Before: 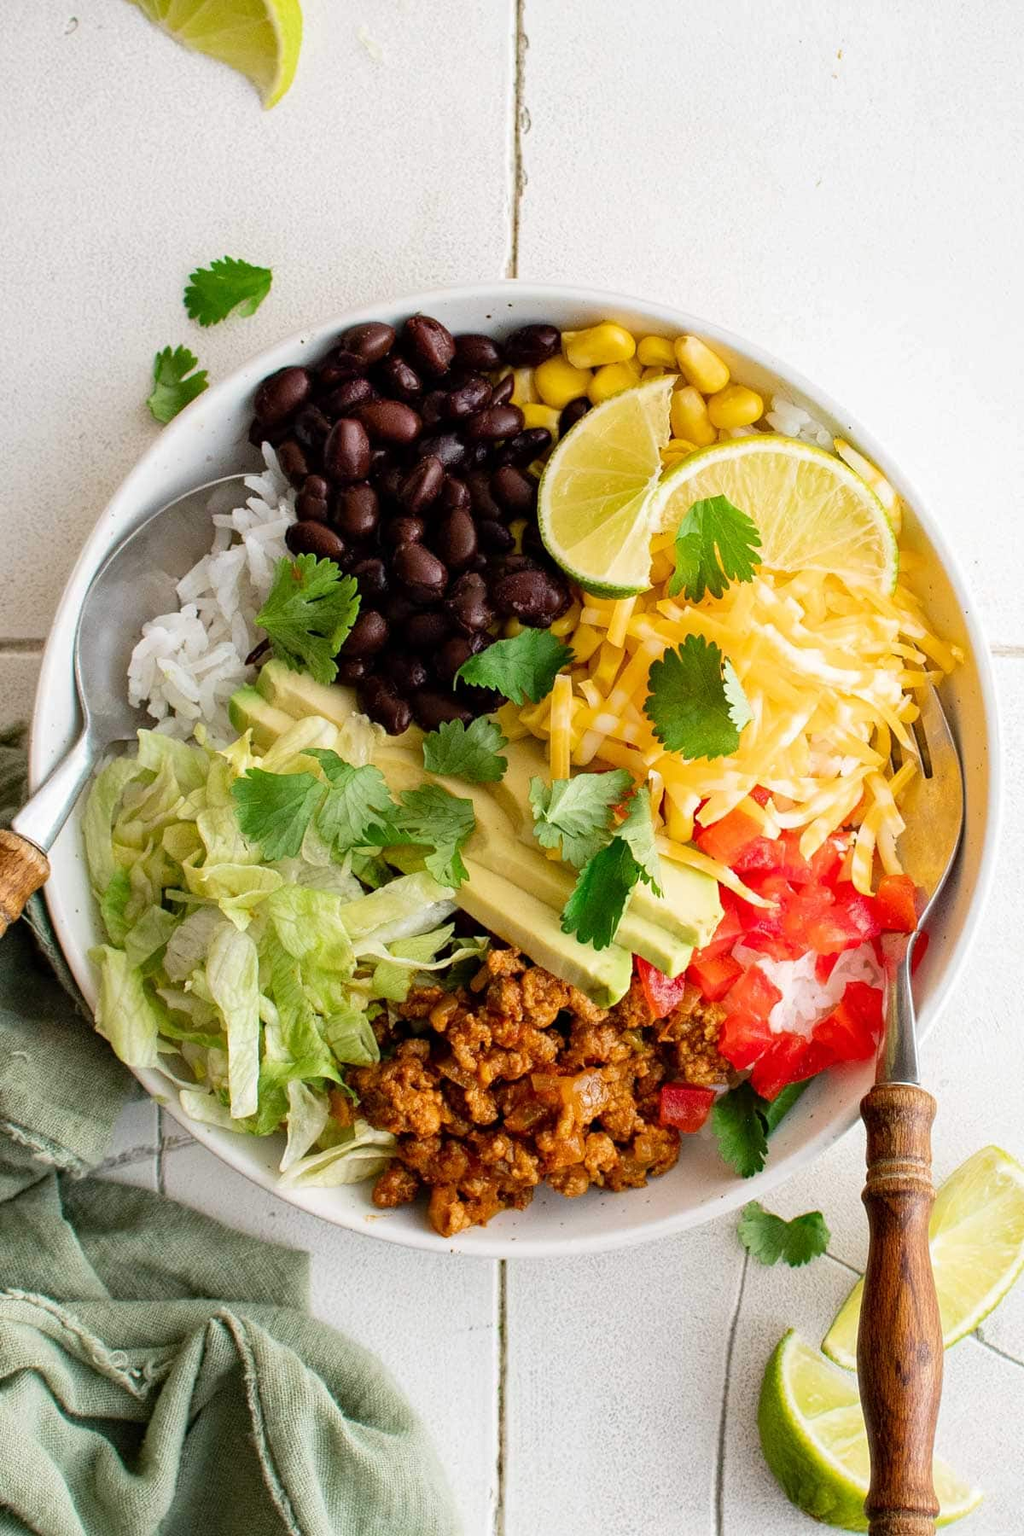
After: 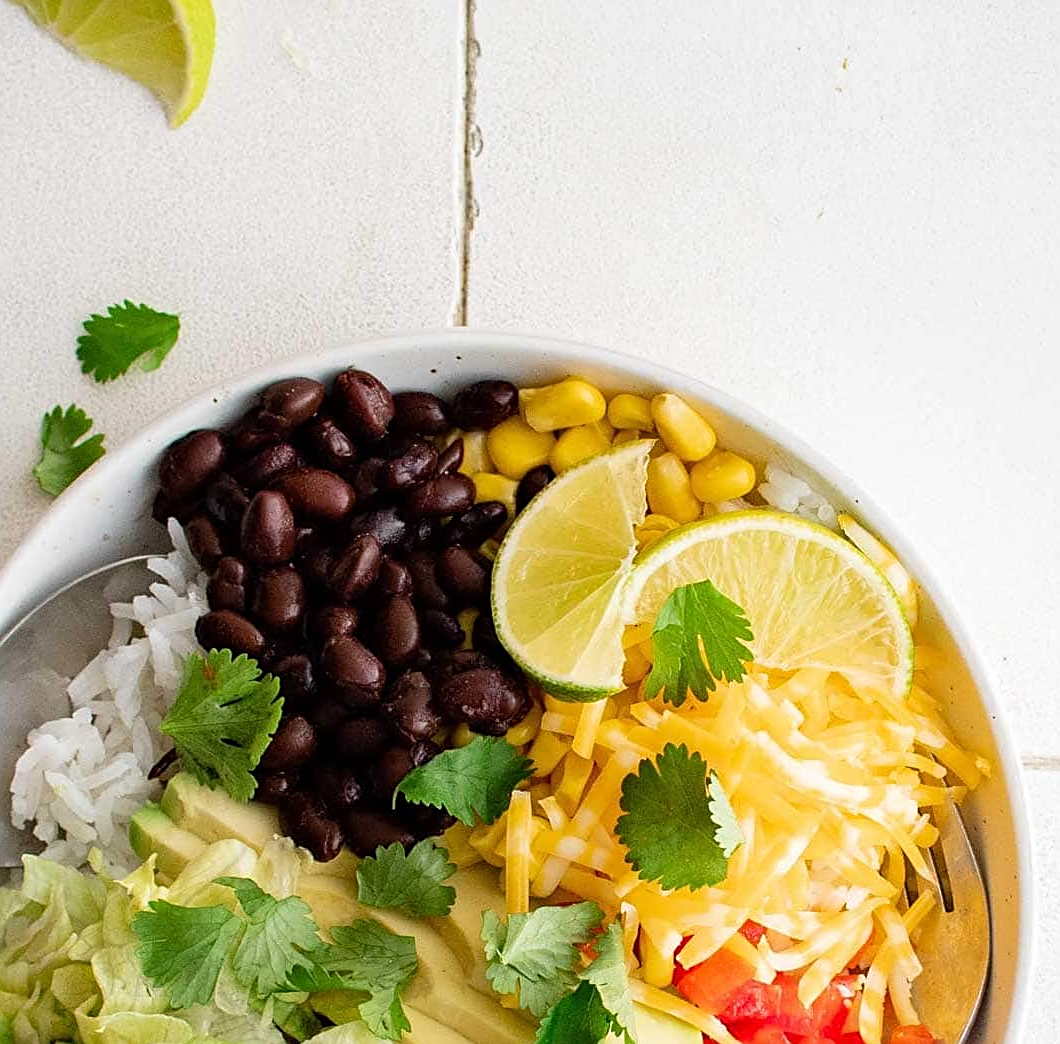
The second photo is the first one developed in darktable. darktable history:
crop and rotate: left 11.588%, bottom 41.995%
sharpen: on, module defaults
